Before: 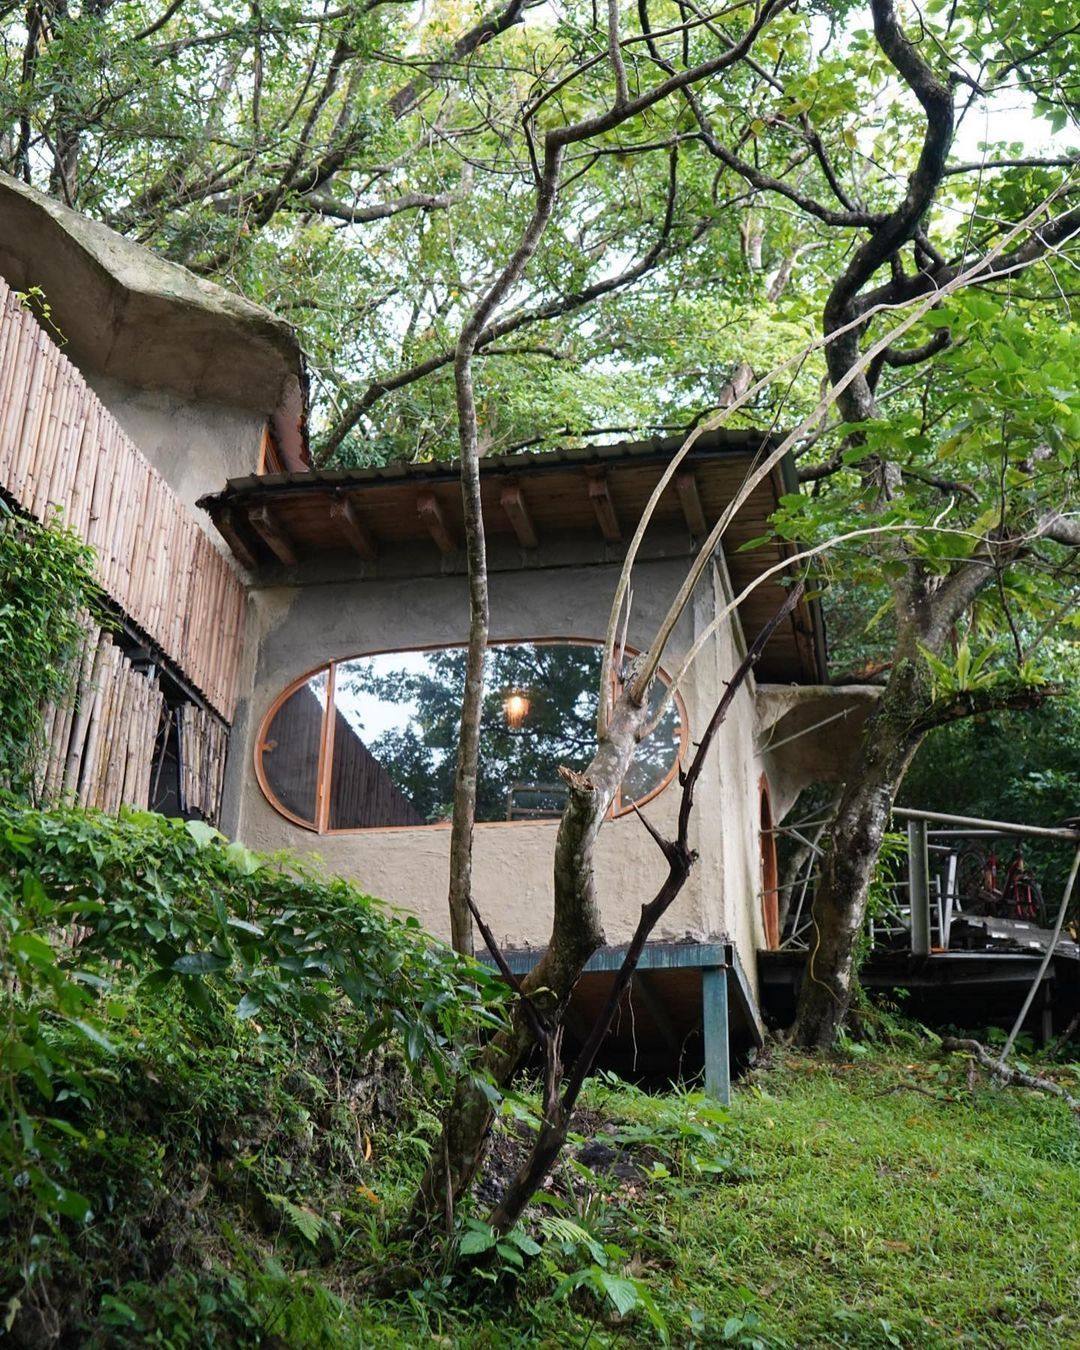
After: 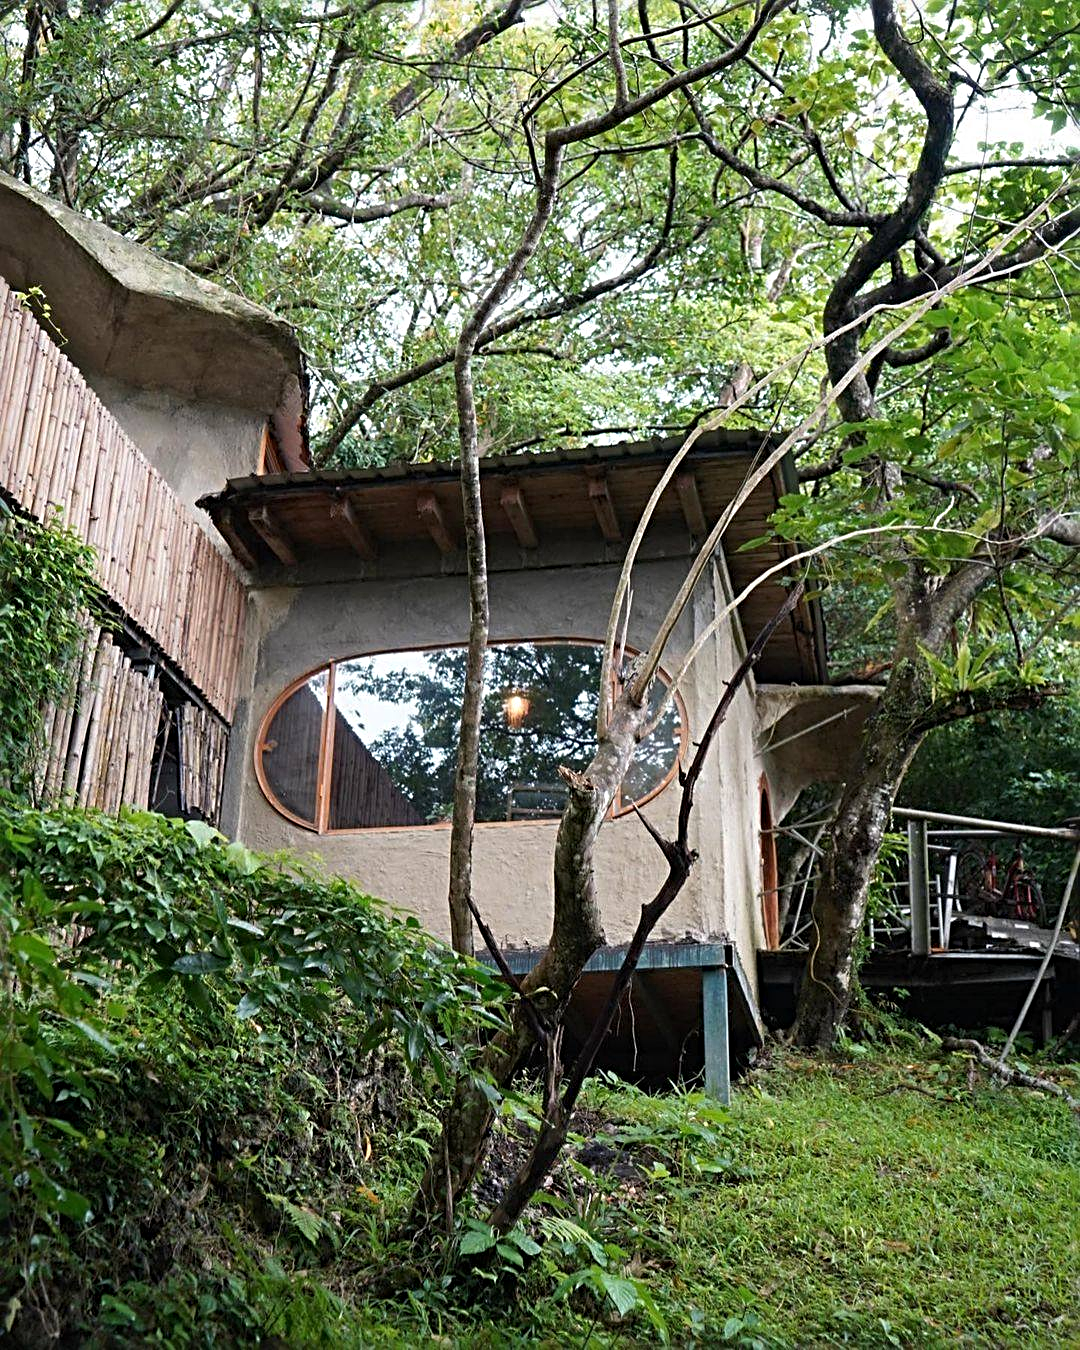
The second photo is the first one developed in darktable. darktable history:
sharpen: radius 3.952
